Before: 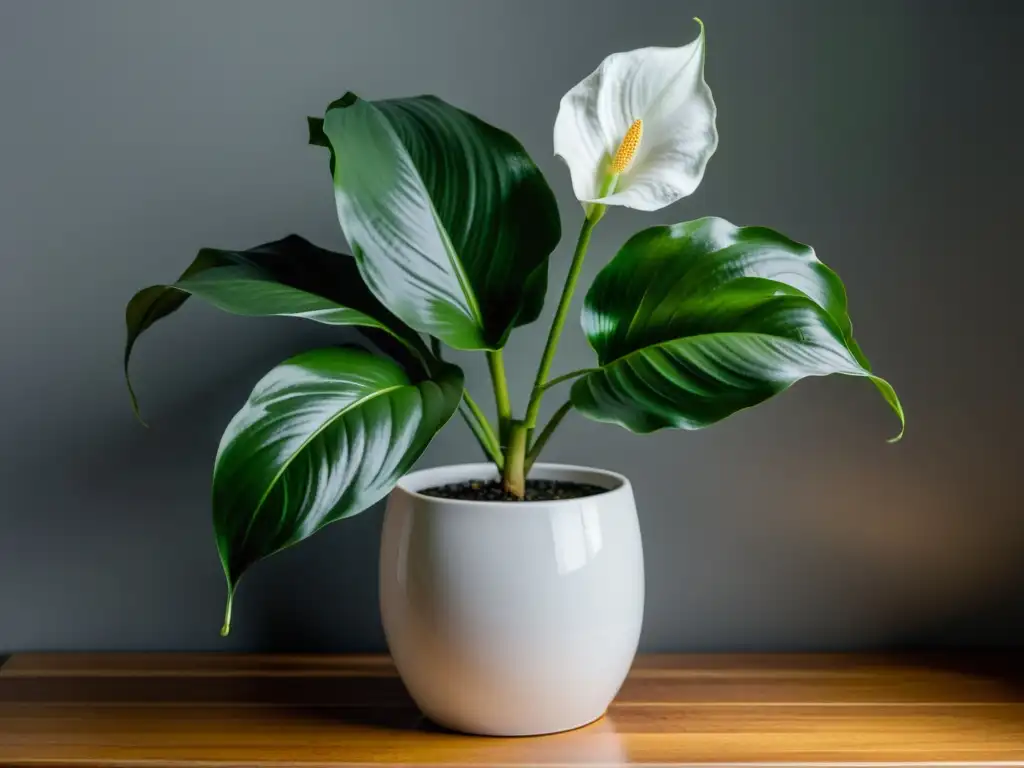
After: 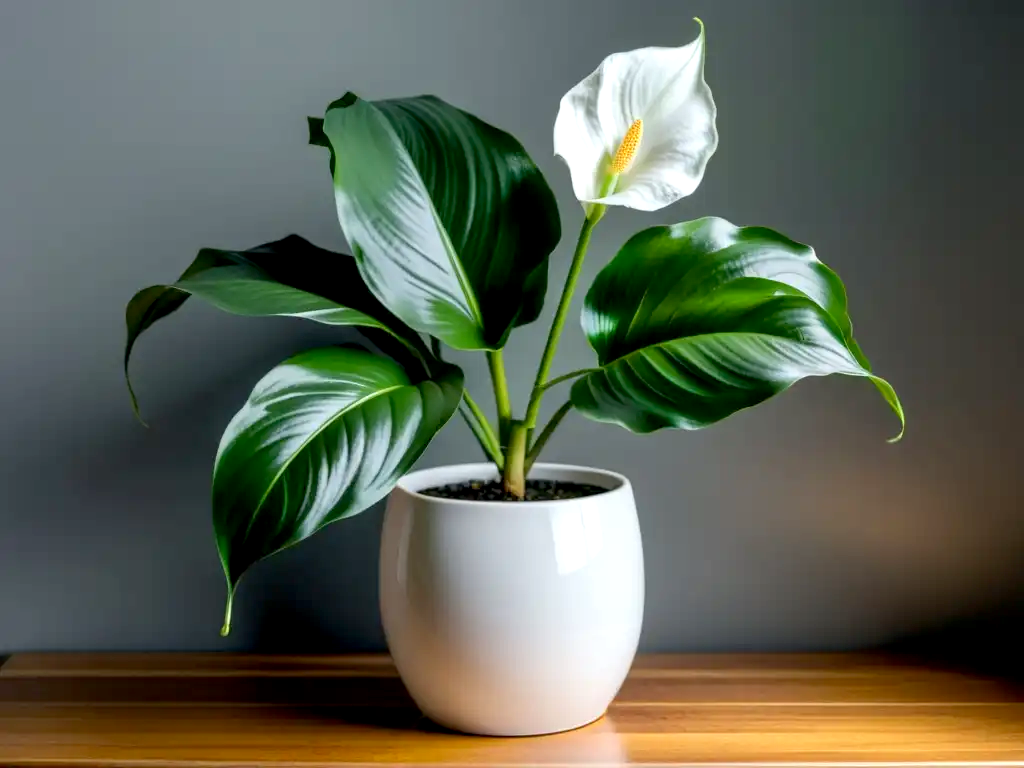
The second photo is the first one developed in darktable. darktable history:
exposure: black level correction 0.005, exposure 0.419 EV, compensate exposure bias true, compensate highlight preservation false
